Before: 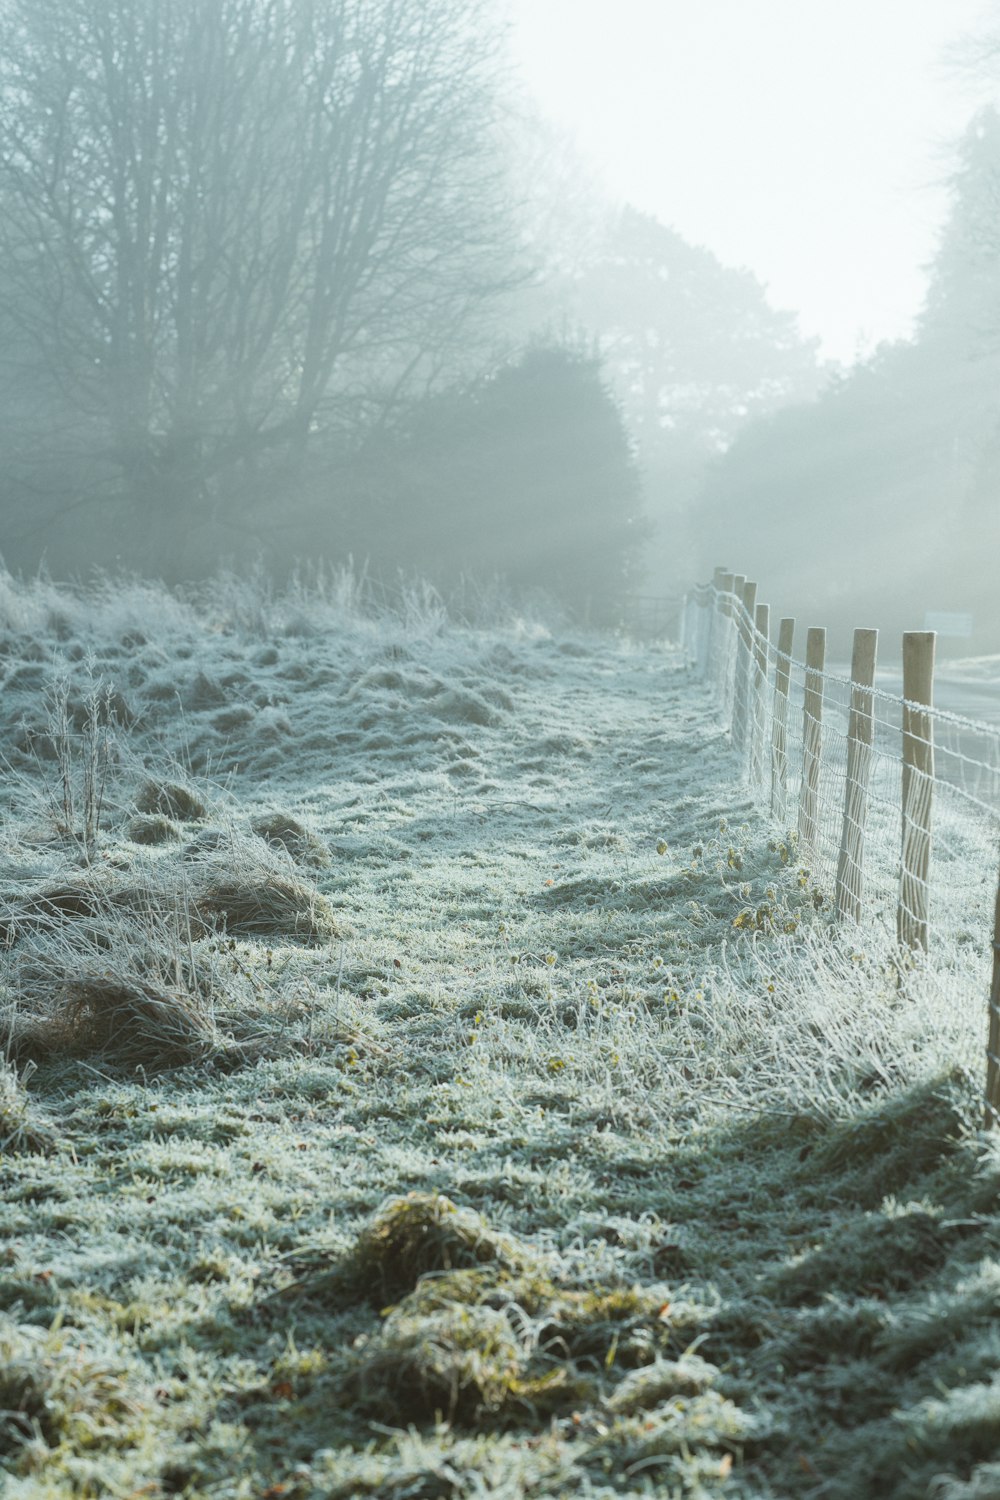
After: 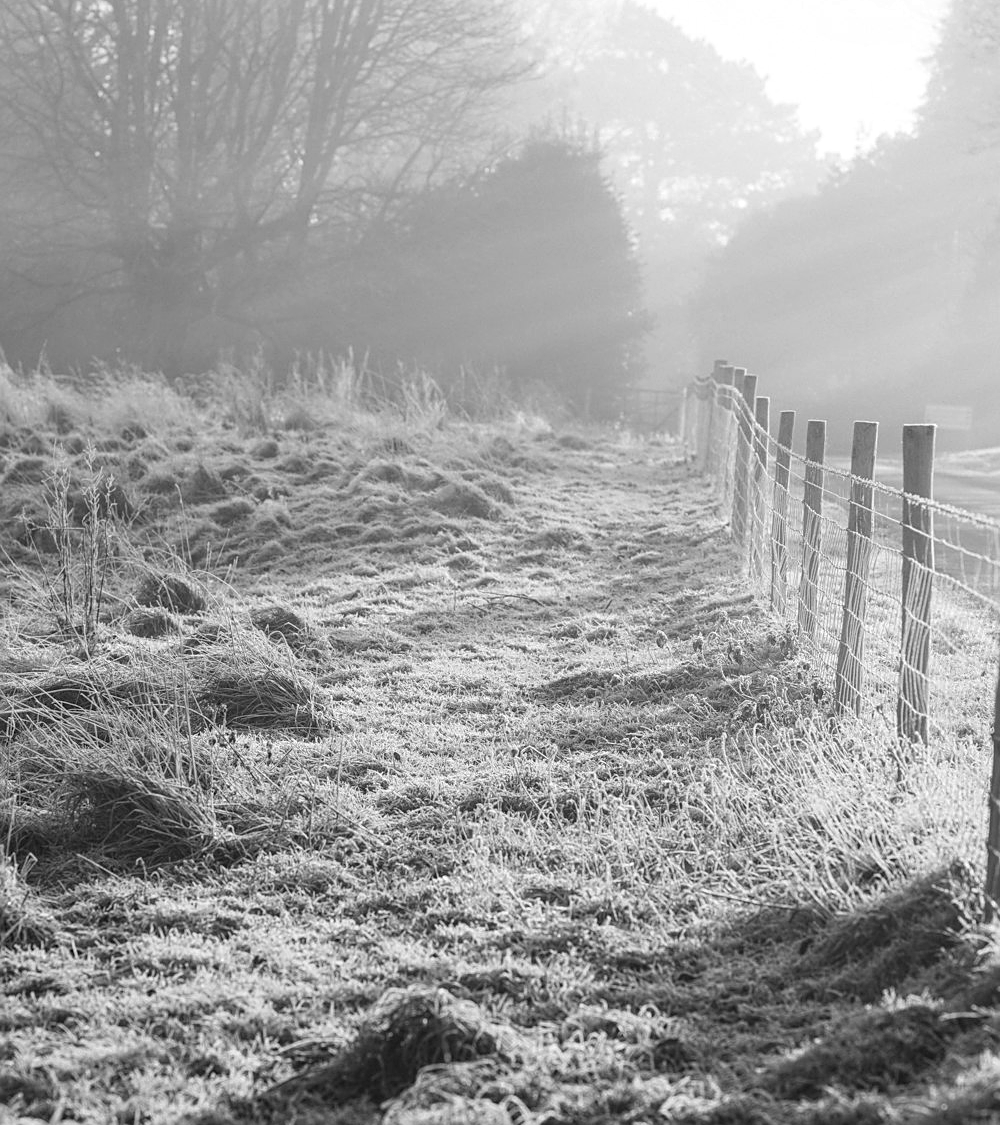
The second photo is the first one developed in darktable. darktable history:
sharpen: on, module defaults
crop: top 13.819%, bottom 11.169%
local contrast: on, module defaults
monochrome: a 2.21, b -1.33, size 2.2
